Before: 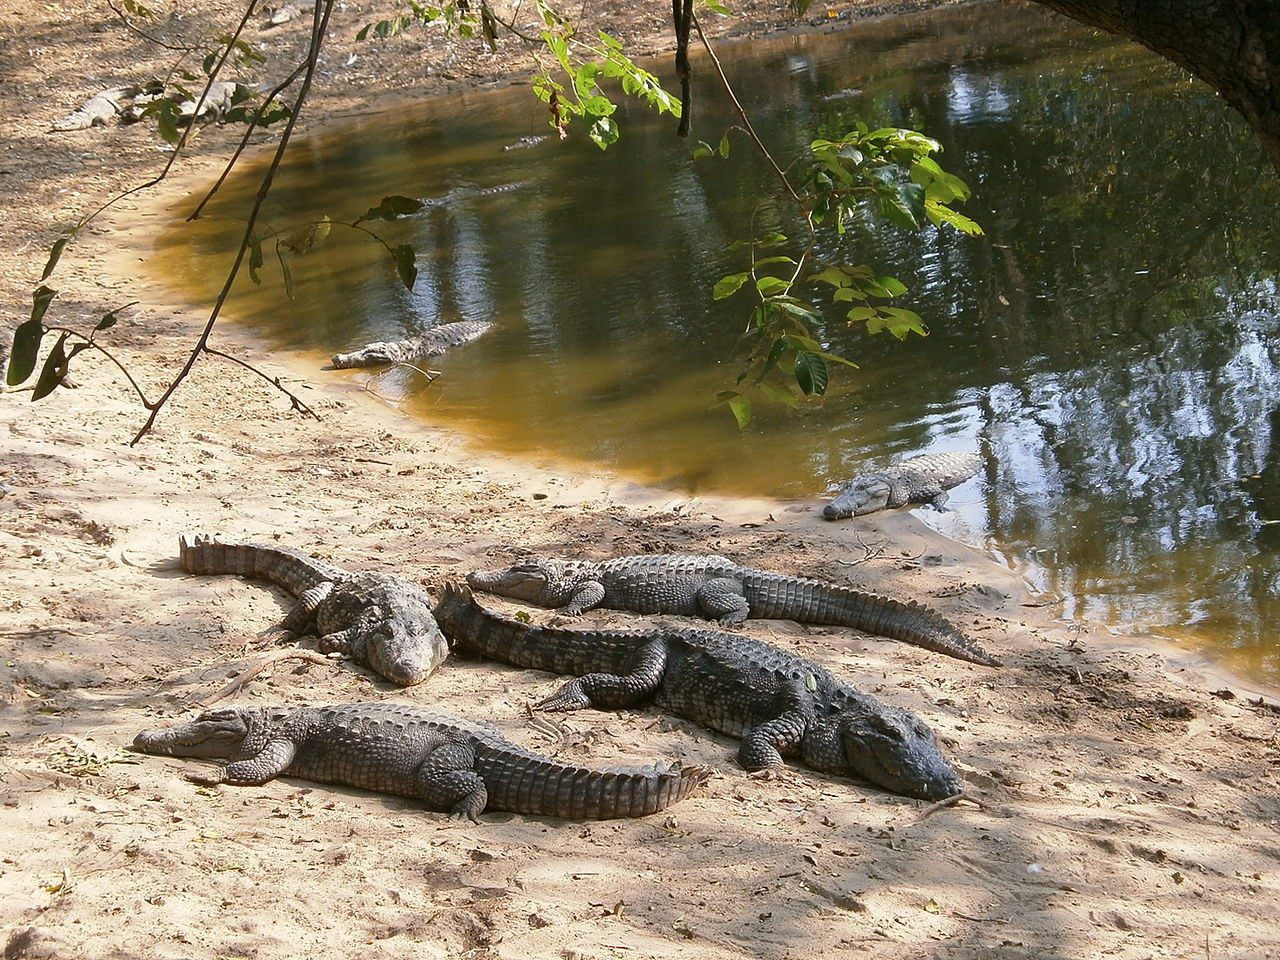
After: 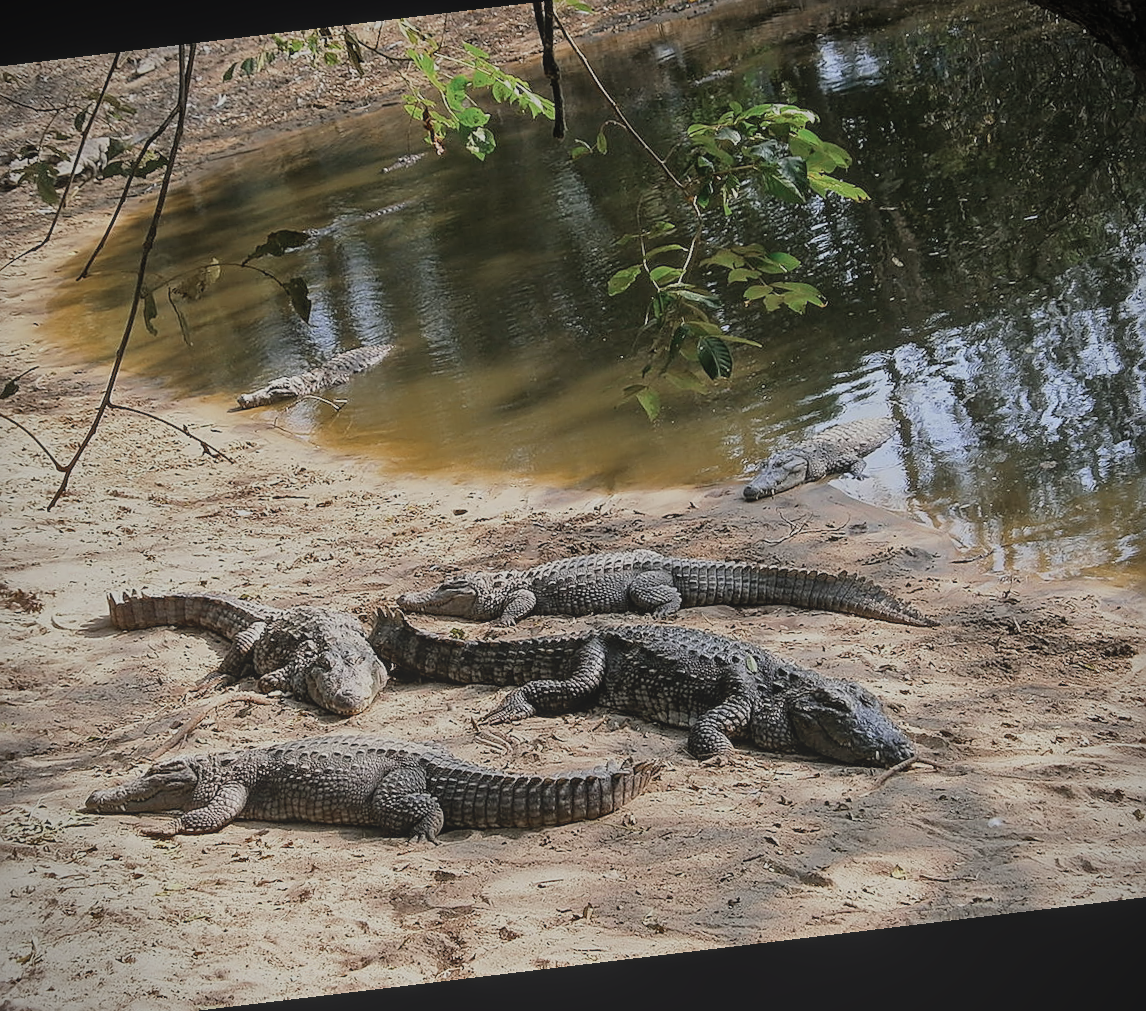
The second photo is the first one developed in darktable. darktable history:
color zones: curves: ch0 [(0, 0.5) (0.125, 0.4) (0.25, 0.5) (0.375, 0.4) (0.5, 0.4) (0.625, 0.6) (0.75, 0.6) (0.875, 0.5)]; ch1 [(0, 0.35) (0.125, 0.45) (0.25, 0.35) (0.375, 0.35) (0.5, 0.35) (0.625, 0.35) (0.75, 0.45) (0.875, 0.35)]; ch2 [(0, 0.6) (0.125, 0.5) (0.25, 0.5) (0.375, 0.6) (0.5, 0.6) (0.625, 0.5) (0.75, 0.5) (0.875, 0.5)]
rotate and perspective: rotation -6.83°, automatic cropping off
crop: left 9.807%, top 6.259%, right 7.334%, bottom 2.177%
vignetting: fall-off start 92.6%, brightness -0.52, saturation -0.51, center (-0.012, 0)
shadows and highlights: shadows 24.5, highlights -78.15, soften with gaussian
filmic rgb: black relative exposure -7.65 EV, white relative exposure 4.56 EV, hardness 3.61, color science v6 (2022)
sharpen: on, module defaults
local contrast: highlights 48%, shadows 0%, detail 100%
